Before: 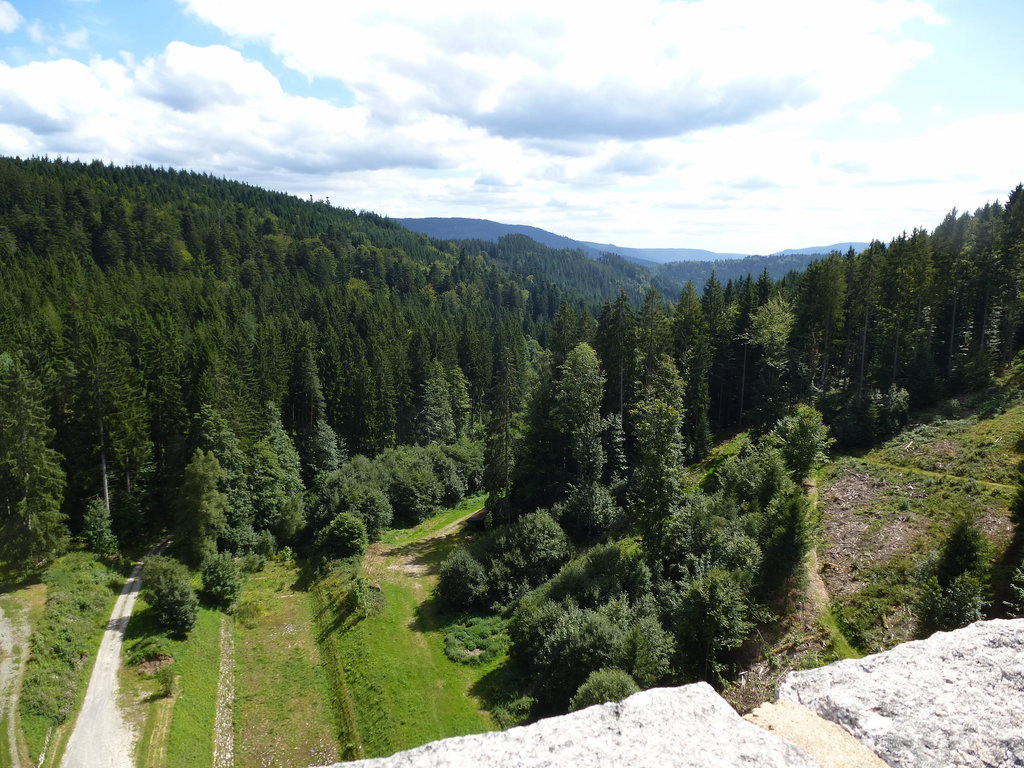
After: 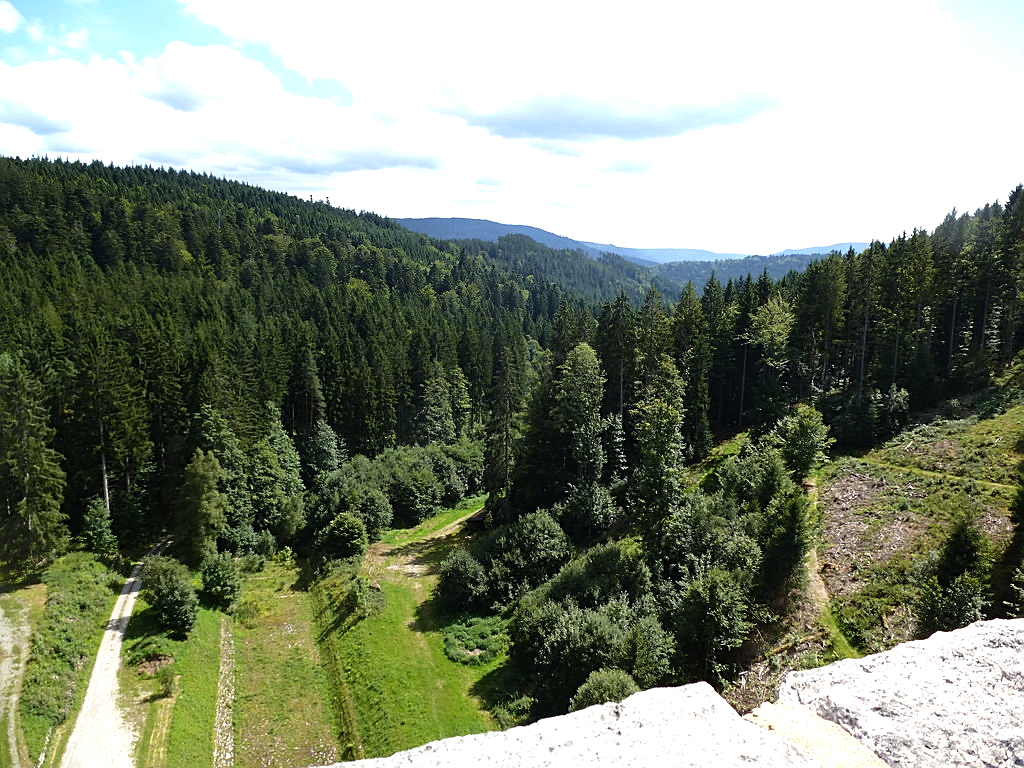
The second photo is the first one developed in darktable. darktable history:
sharpen: on, module defaults
tone equalizer: -8 EV -0.426 EV, -7 EV -0.394 EV, -6 EV -0.364 EV, -5 EV -0.213 EV, -3 EV 0.252 EV, -2 EV 0.348 EV, -1 EV 0.376 EV, +0 EV 0.443 EV
